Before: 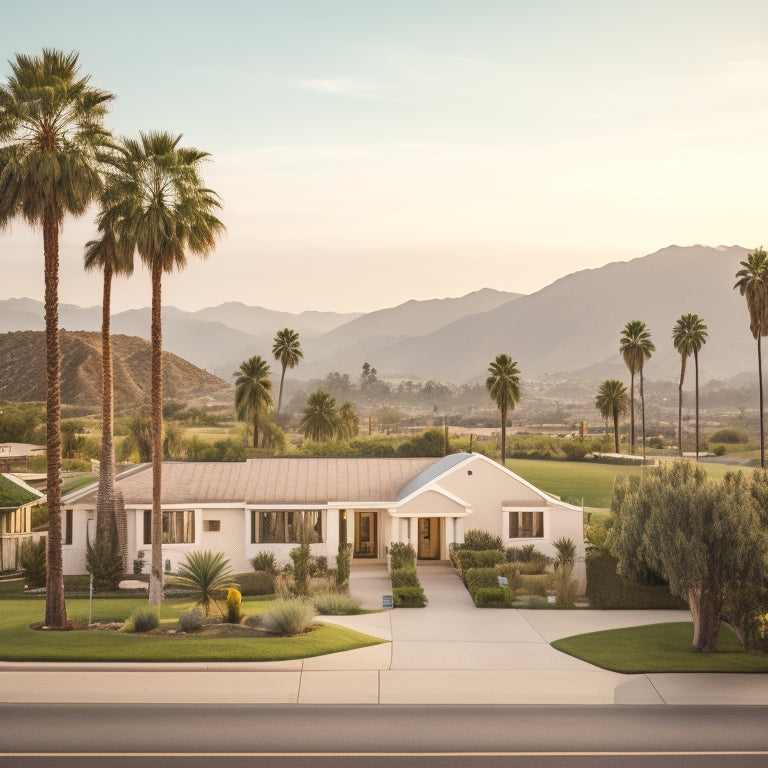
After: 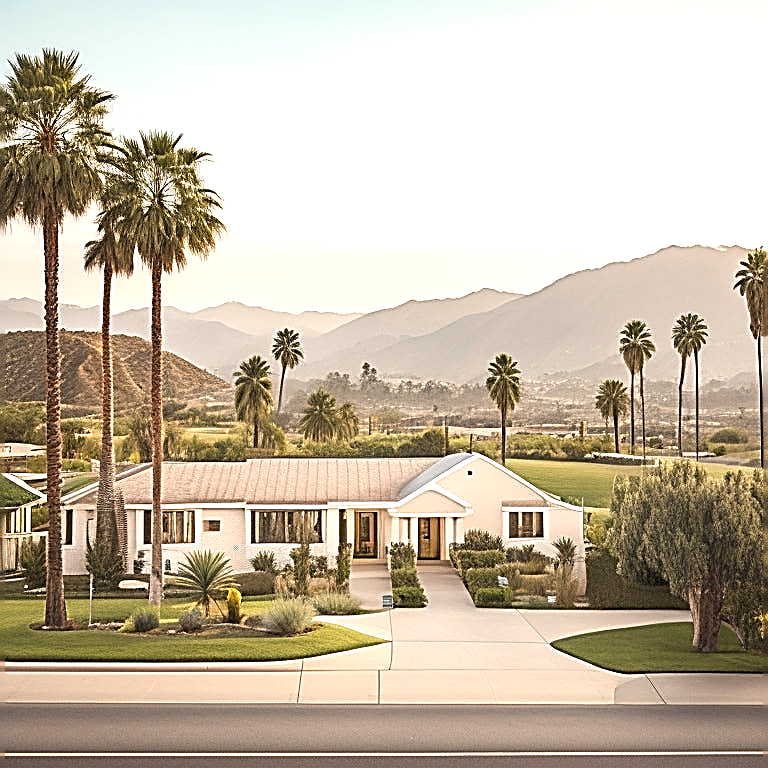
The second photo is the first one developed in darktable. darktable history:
exposure: black level correction 0.001, exposure 0.5 EV, compensate exposure bias true, compensate highlight preservation false
sharpen: amount 2
levels: levels [0, 0.51, 1]
